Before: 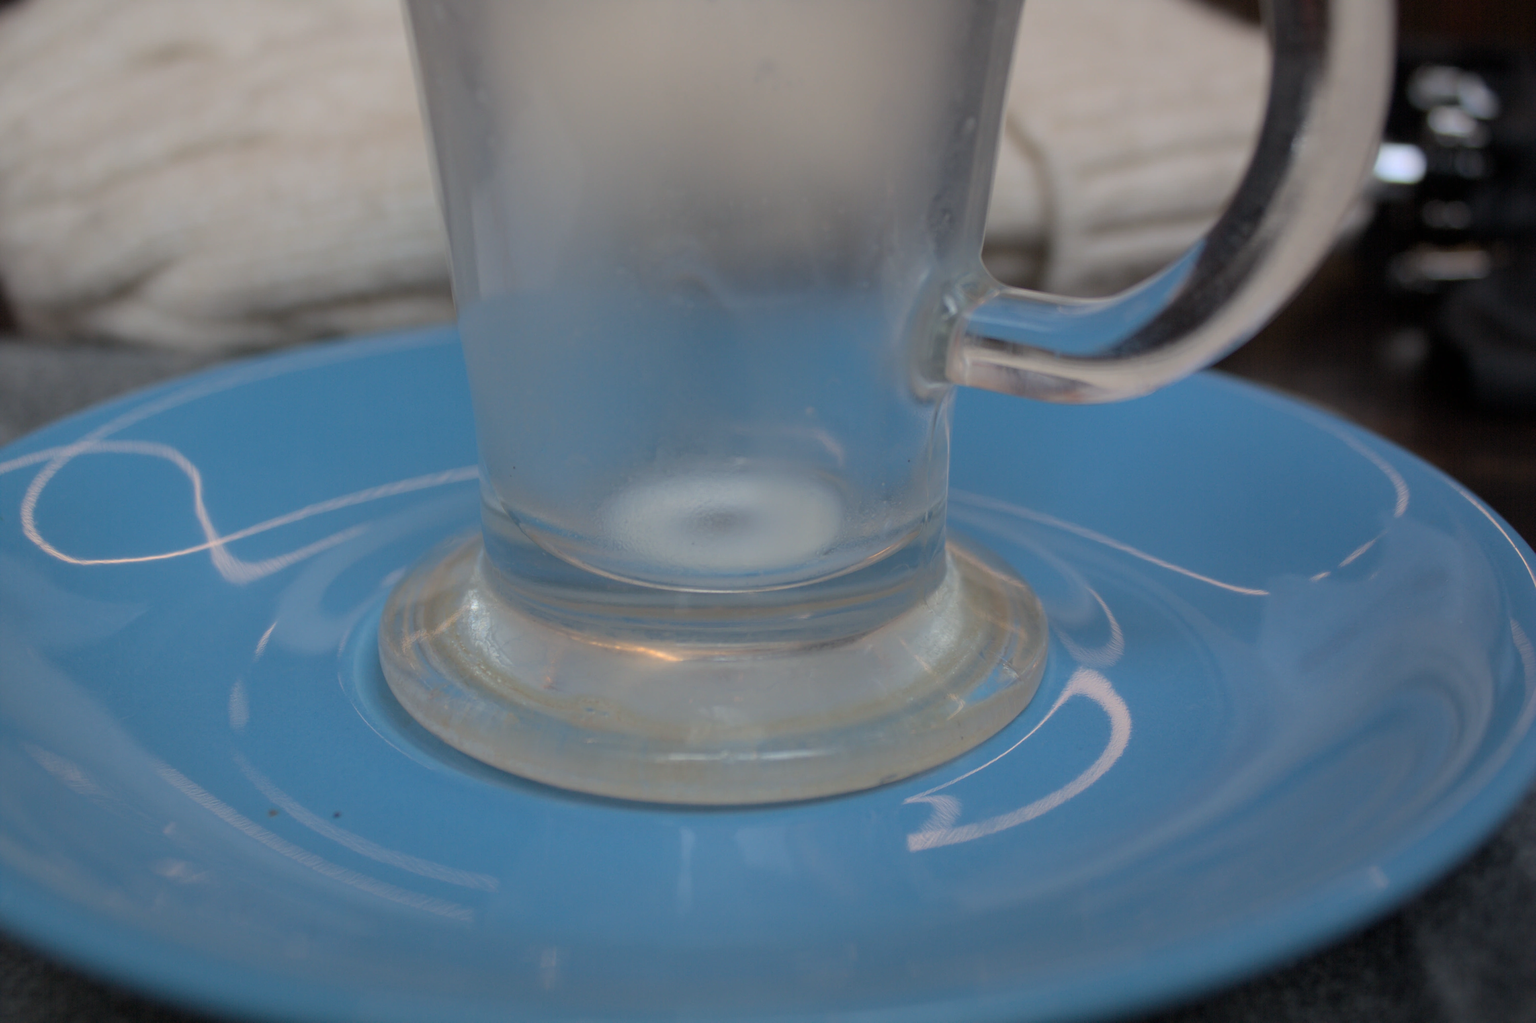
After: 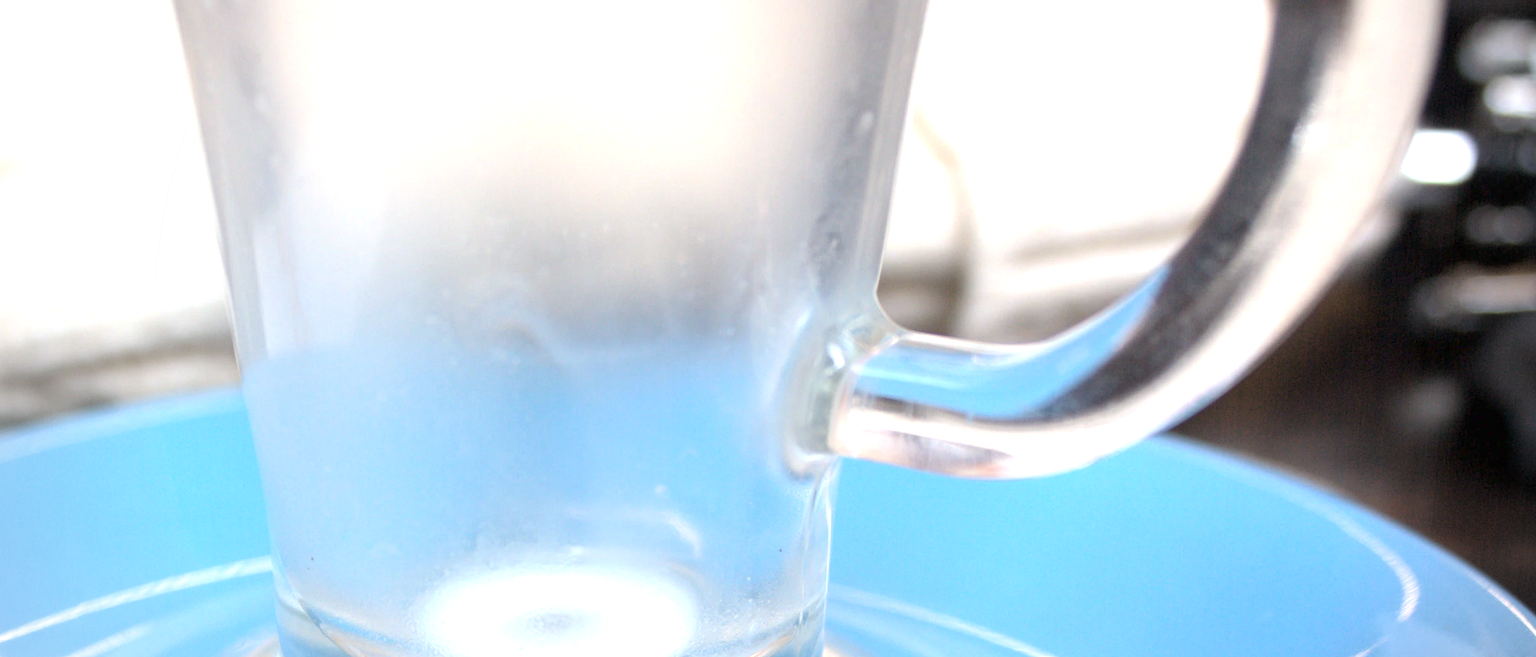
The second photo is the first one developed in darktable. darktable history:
rotate and perspective: rotation 0.062°, lens shift (vertical) 0.115, lens shift (horizontal) -0.133, crop left 0.047, crop right 0.94, crop top 0.061, crop bottom 0.94
vignetting: unbound false
exposure: exposure 2.04 EV, compensate highlight preservation false
crop and rotate: left 11.812%, bottom 42.776%
